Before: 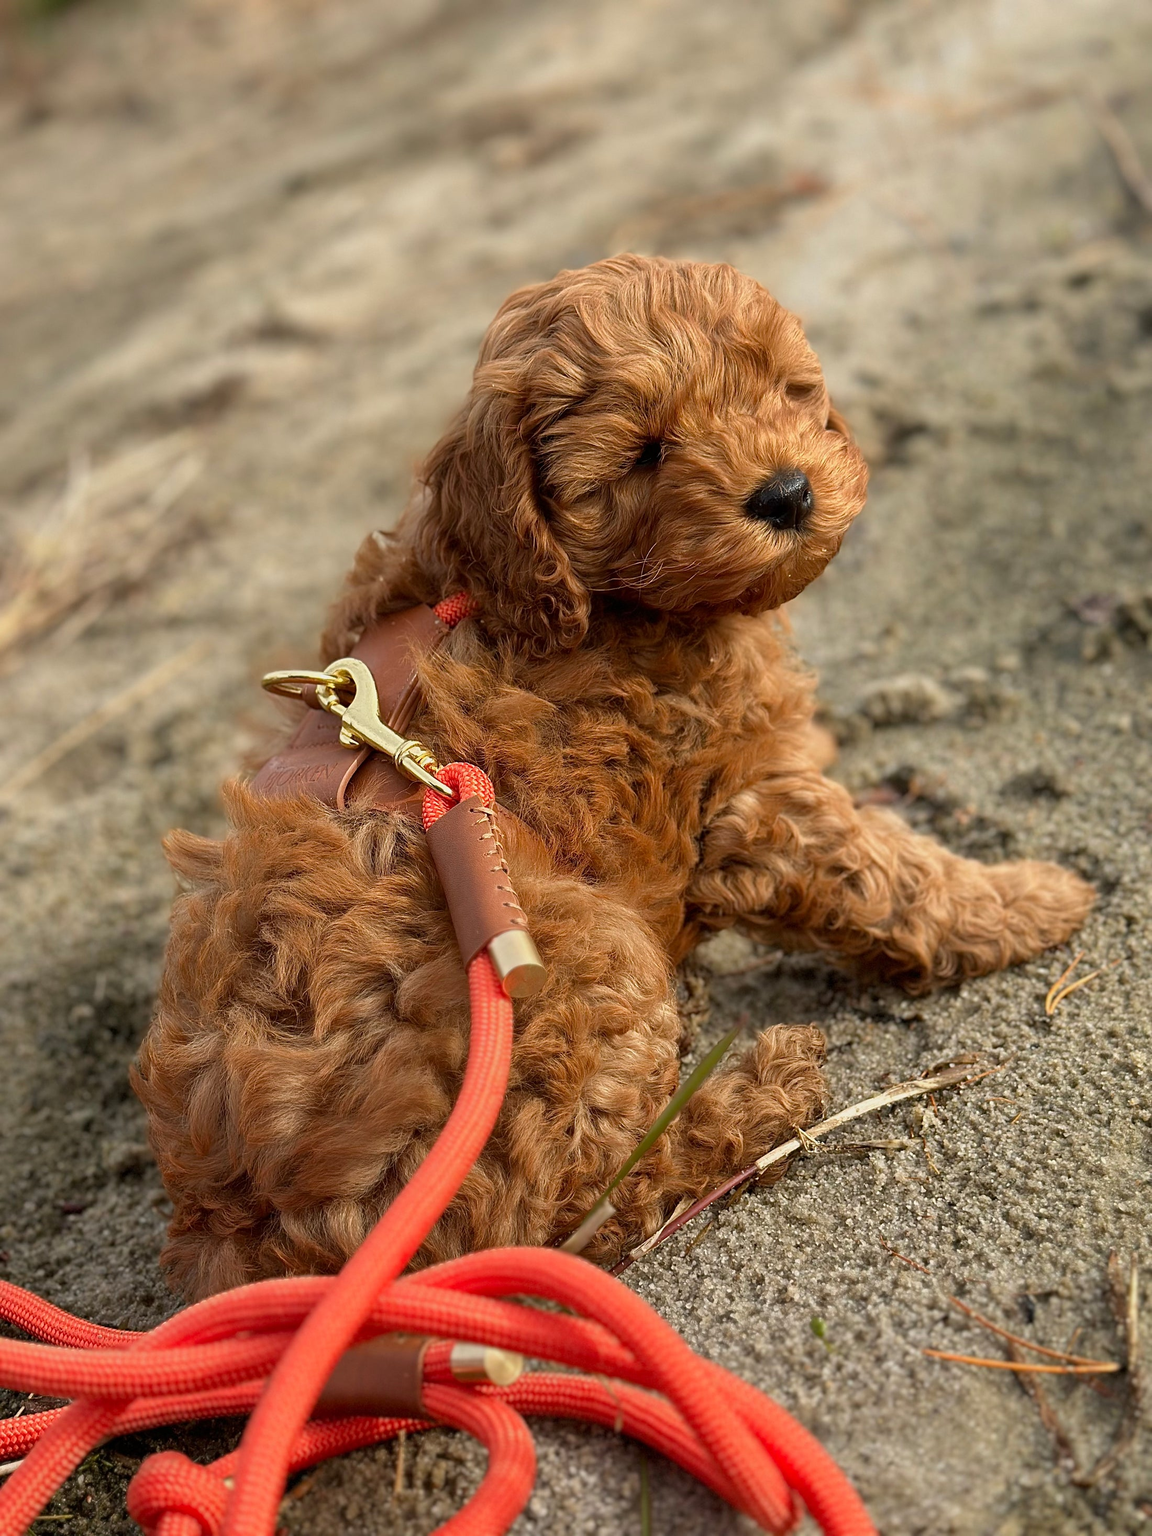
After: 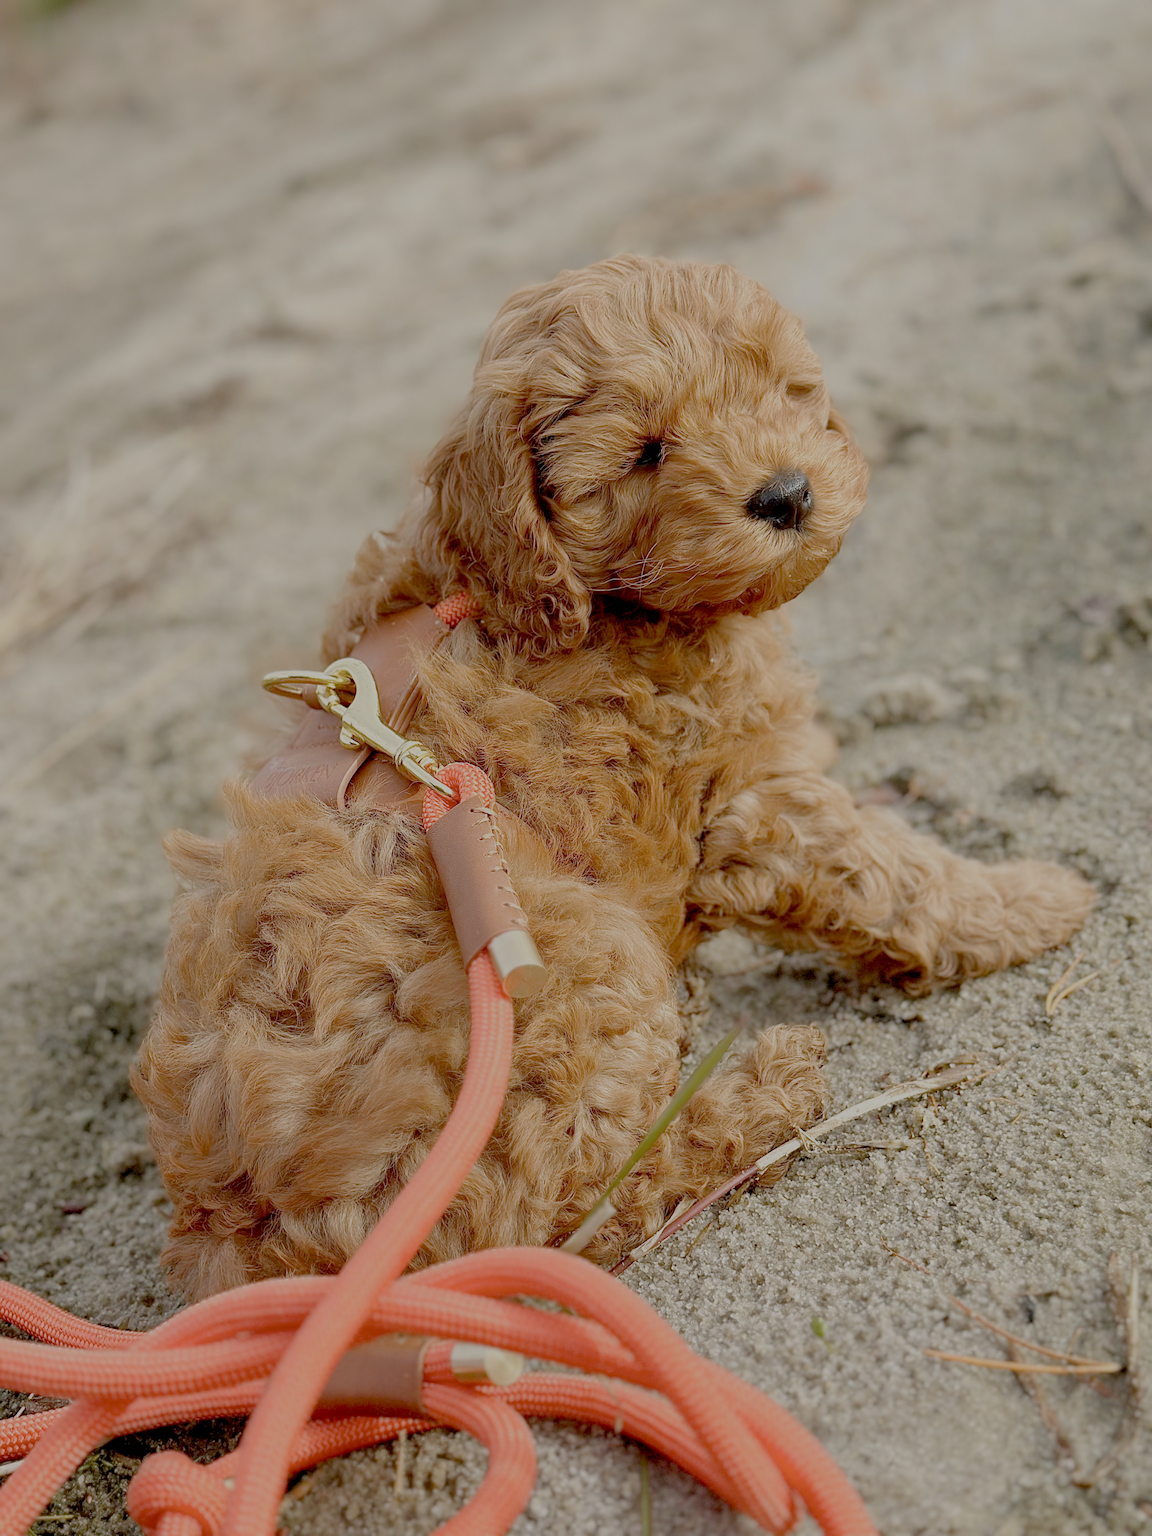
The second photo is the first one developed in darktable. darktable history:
exposure: exposure 0.74 EV, compensate highlight preservation false
filmic rgb: white relative exposure 8 EV, threshold 3 EV, structure ↔ texture 100%, target black luminance 0%, hardness 2.44, latitude 76.53%, contrast 0.562, shadows ↔ highlights balance 0%, preserve chrominance no, color science v4 (2020), iterations of high-quality reconstruction 10, type of noise poissonian, enable highlight reconstruction true
